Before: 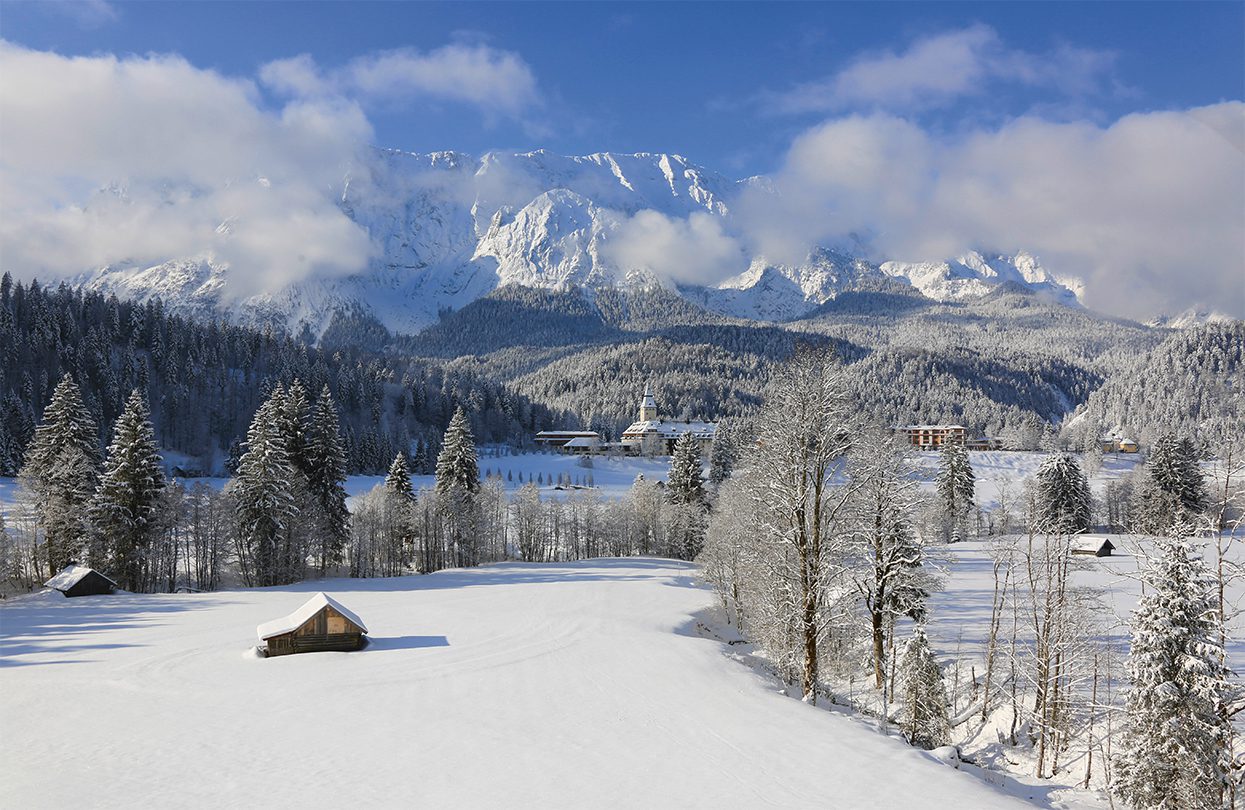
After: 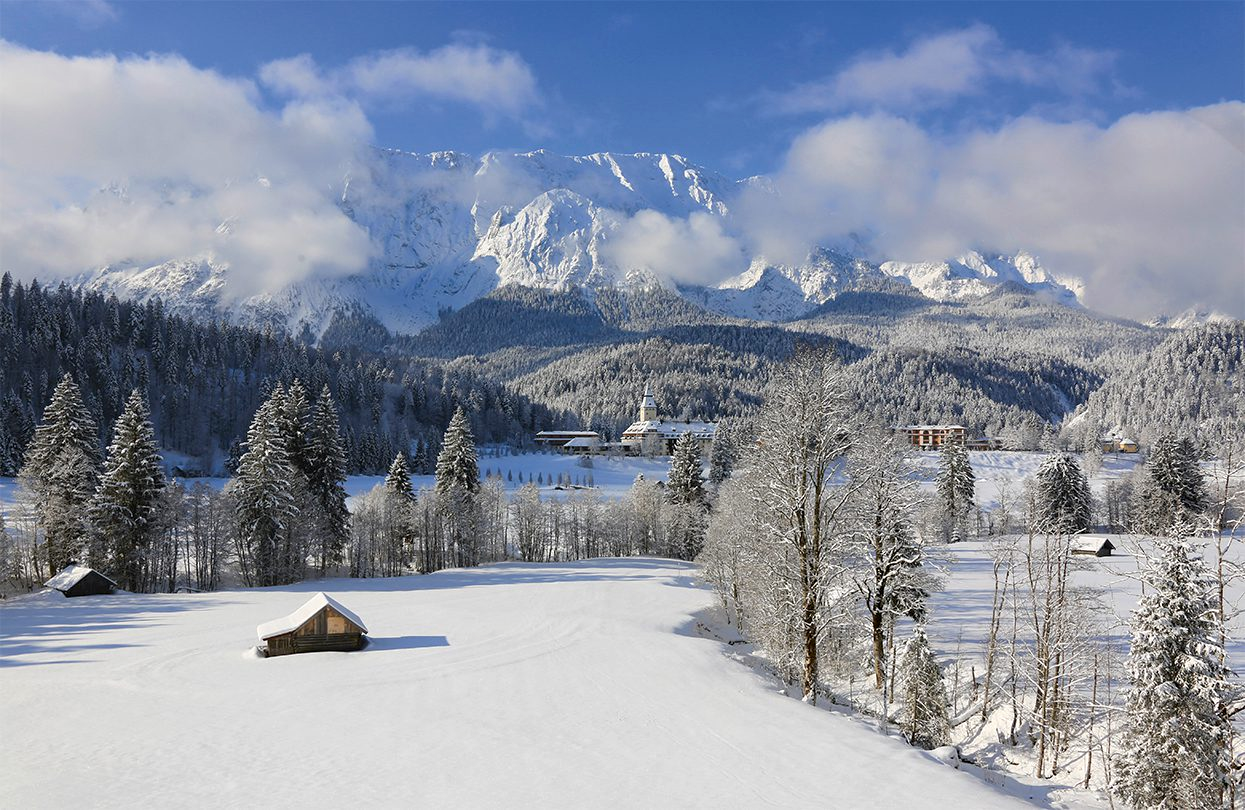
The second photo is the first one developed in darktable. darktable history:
levels: levels [0, 0.498, 1]
contrast equalizer: octaves 7, y [[0.6 ×6], [0.55 ×6], [0 ×6], [0 ×6], [0 ×6]], mix 0.154
